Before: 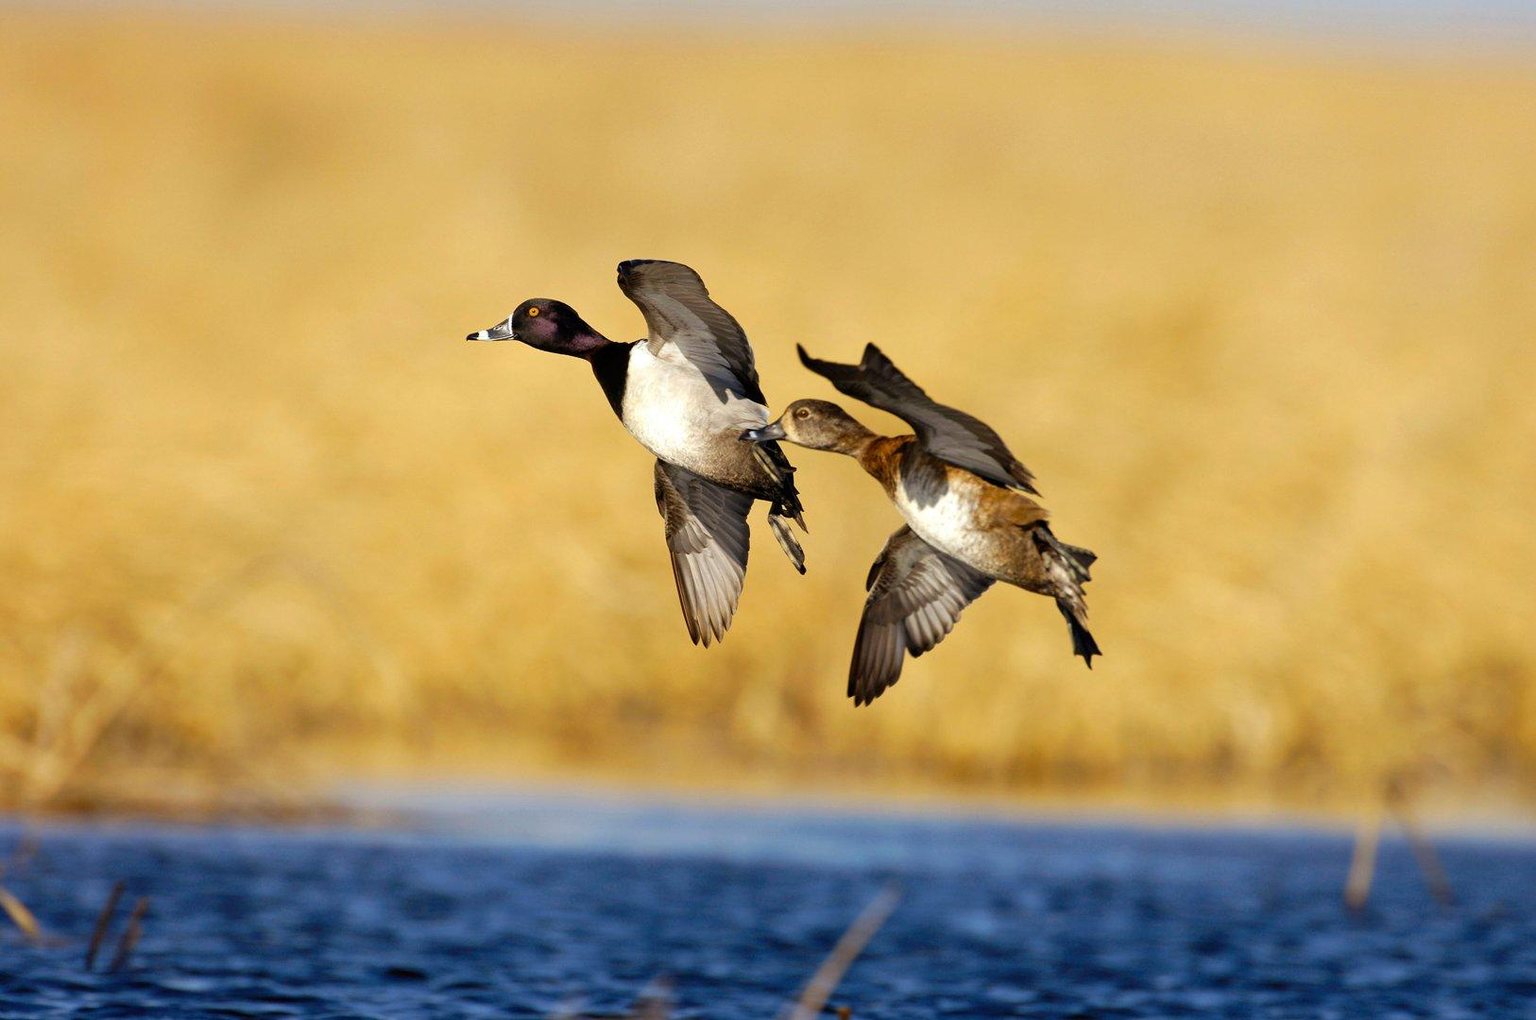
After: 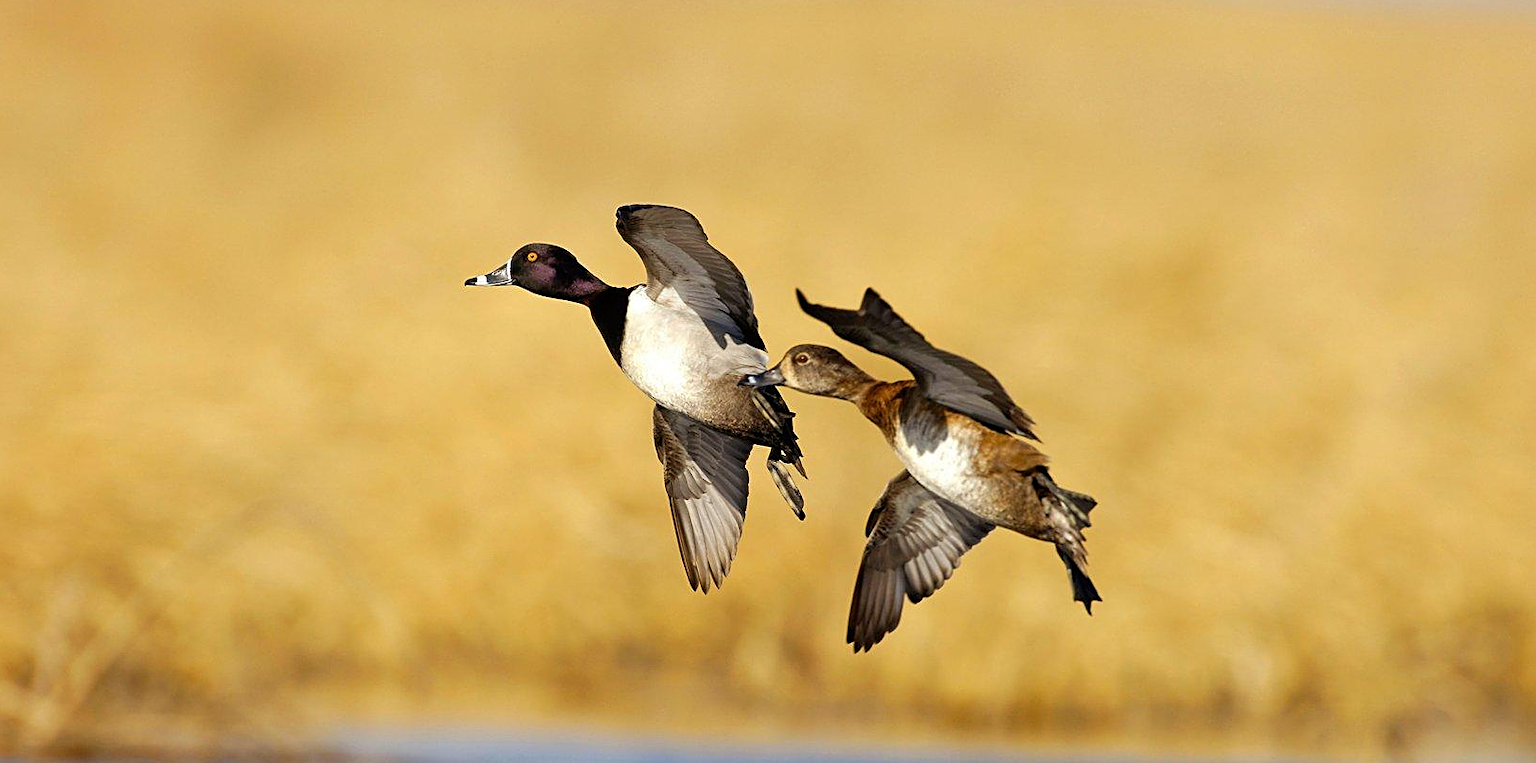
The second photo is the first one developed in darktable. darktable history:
sharpen: on, module defaults
crop: left 0.215%, top 5.503%, bottom 19.815%
